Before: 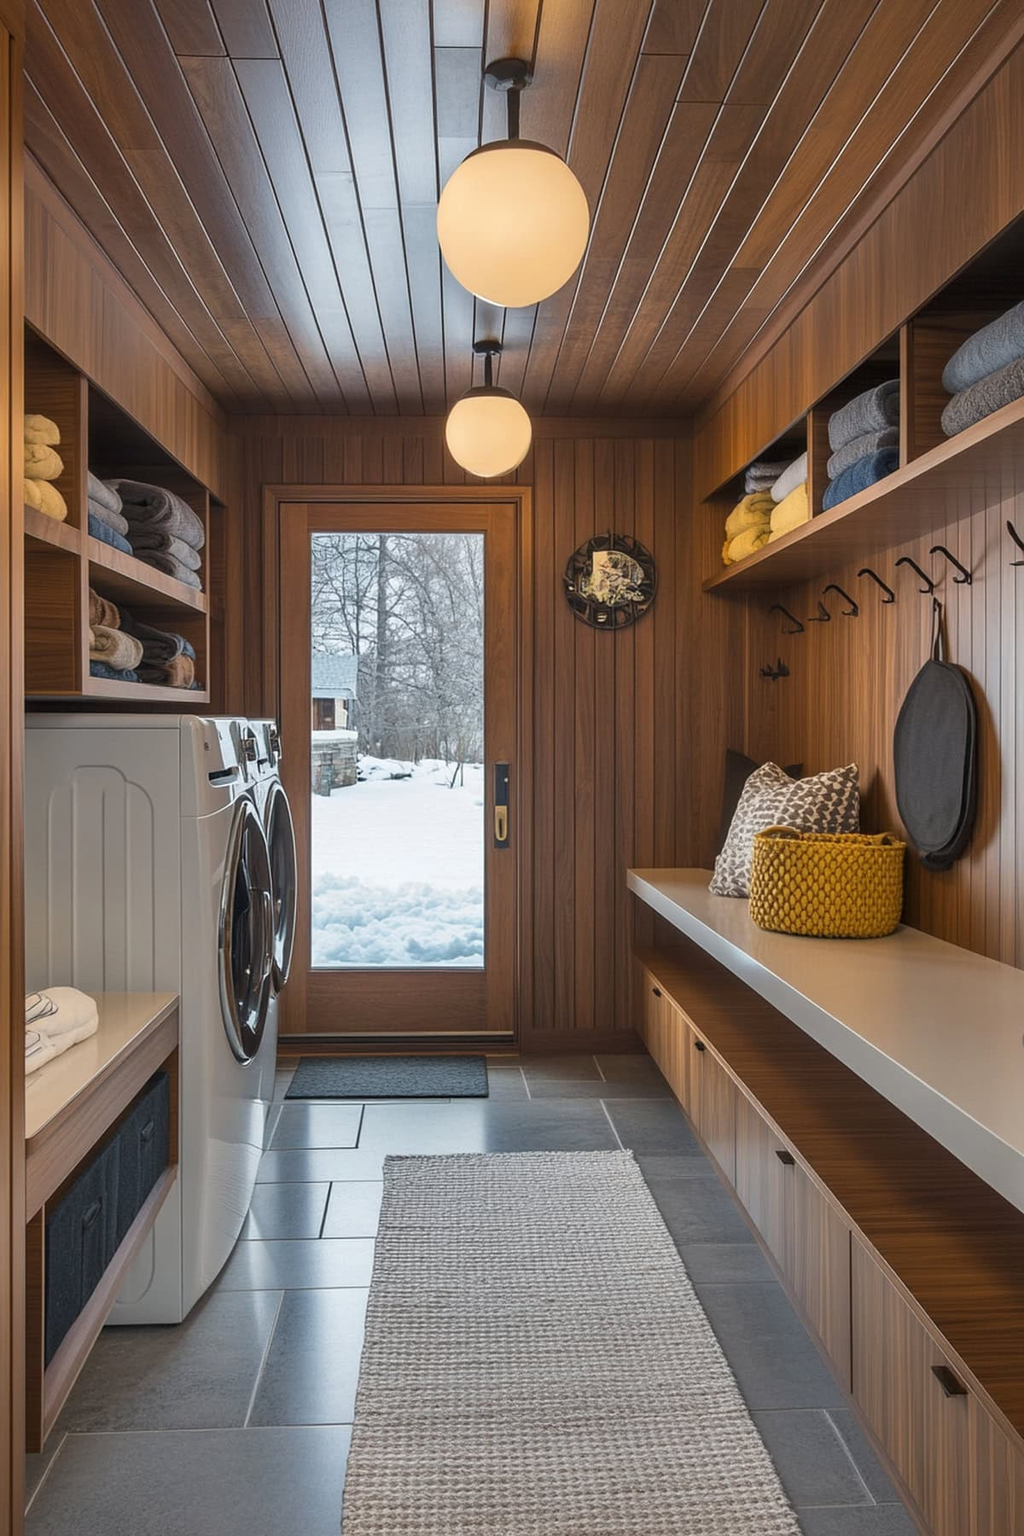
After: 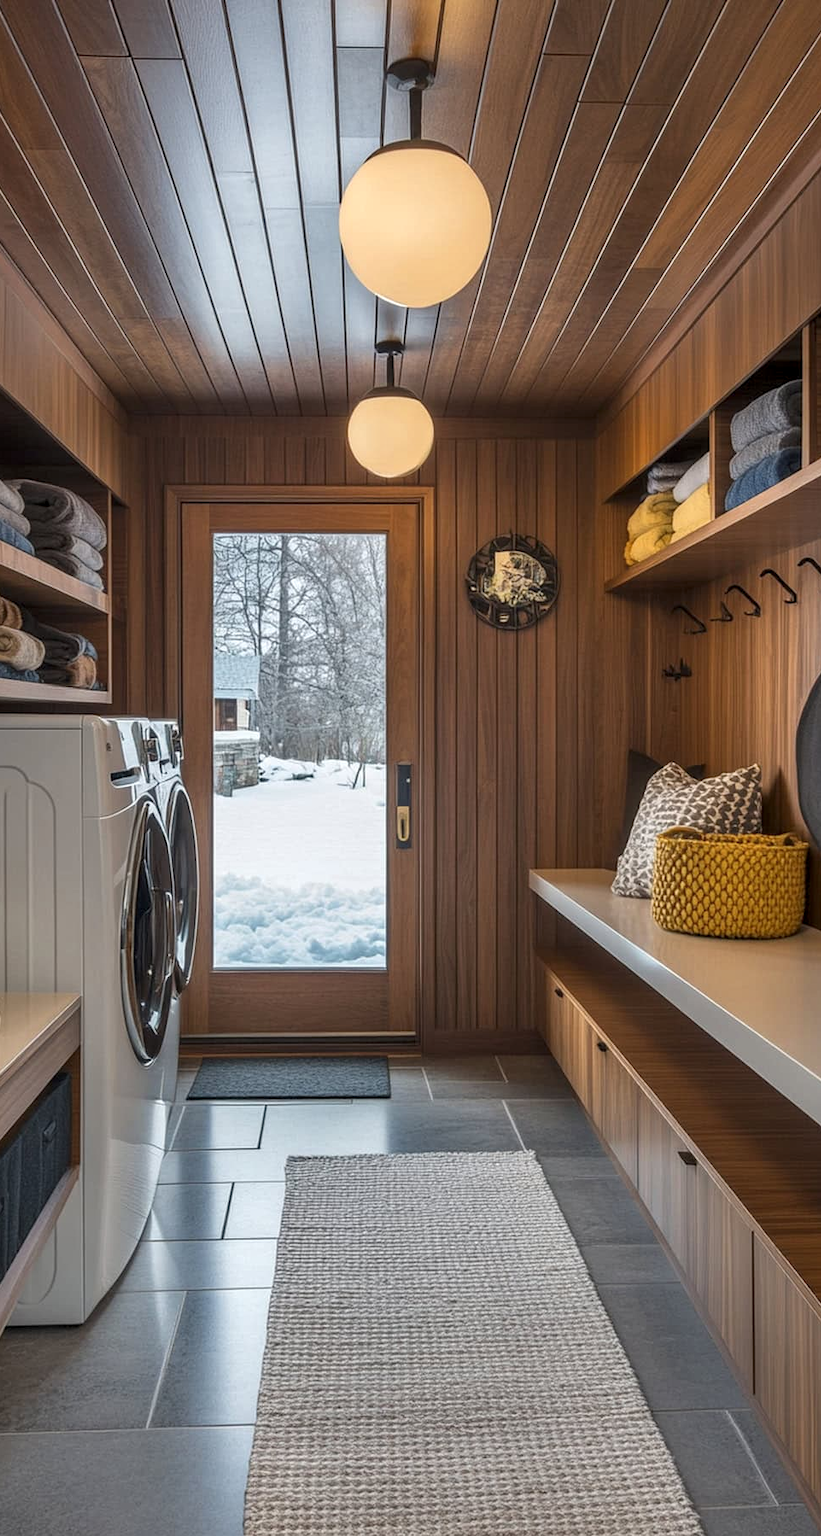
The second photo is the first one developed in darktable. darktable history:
local contrast: on, module defaults
crop and rotate: left 9.597%, right 10.195%
